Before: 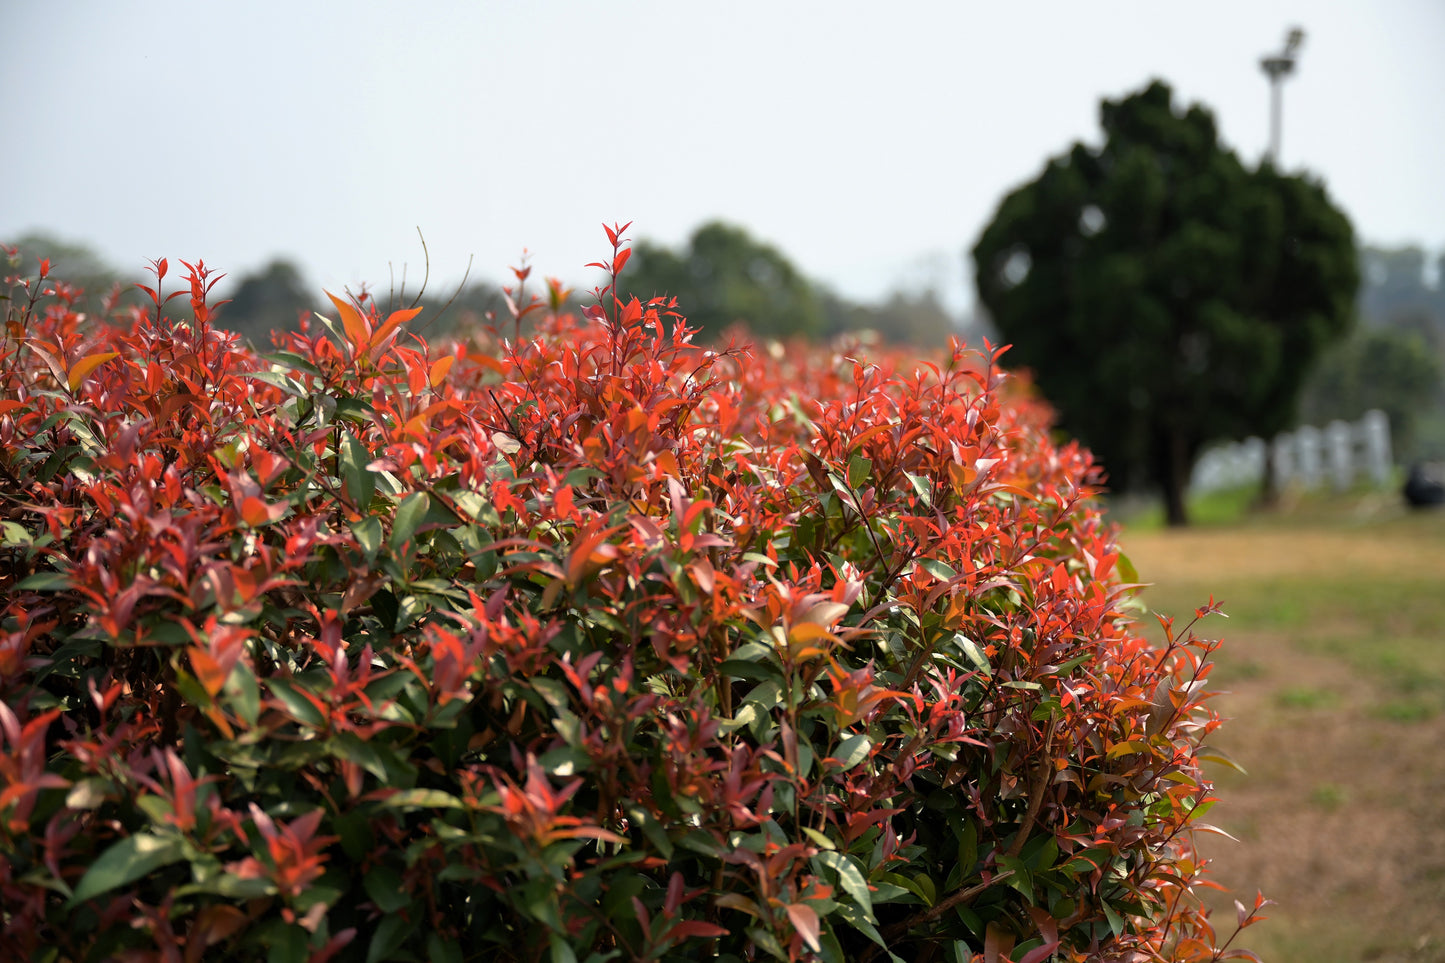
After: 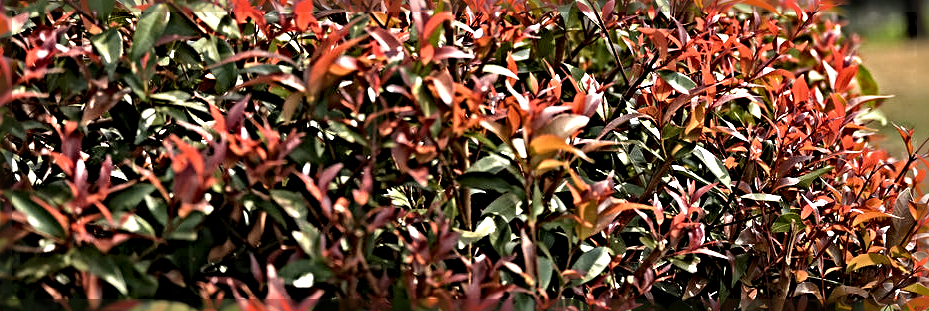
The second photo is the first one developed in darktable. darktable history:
crop: left 18.001%, top 50.7%, right 17.68%, bottom 16.919%
sharpen: radius 6.291, amount 1.806, threshold 0.157
